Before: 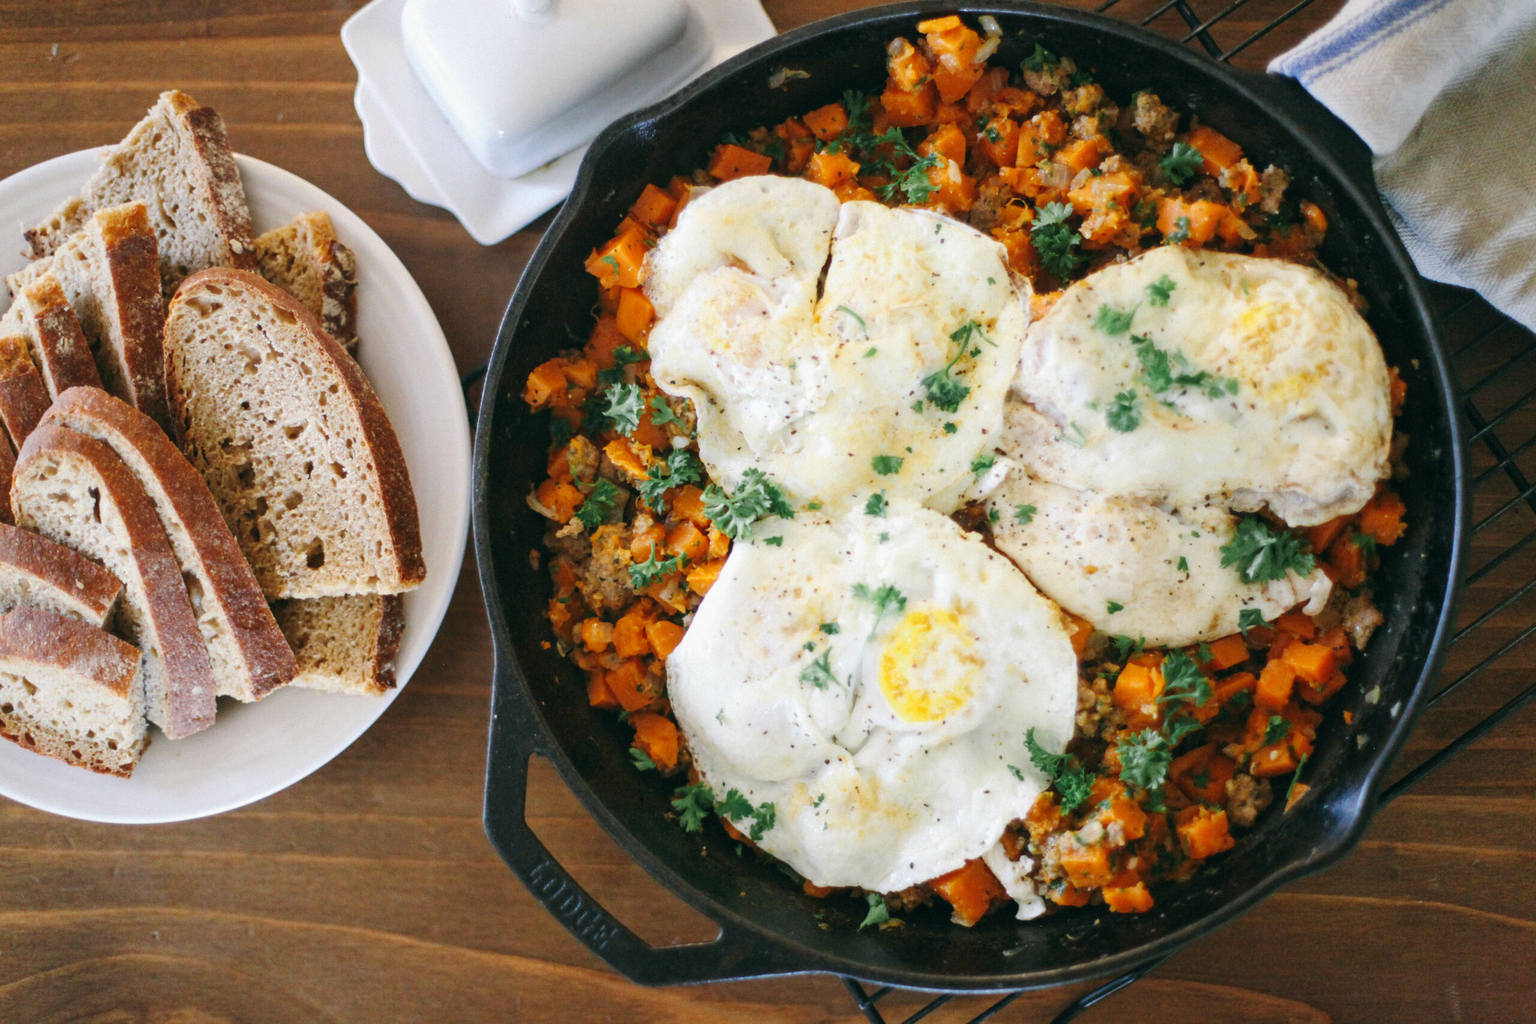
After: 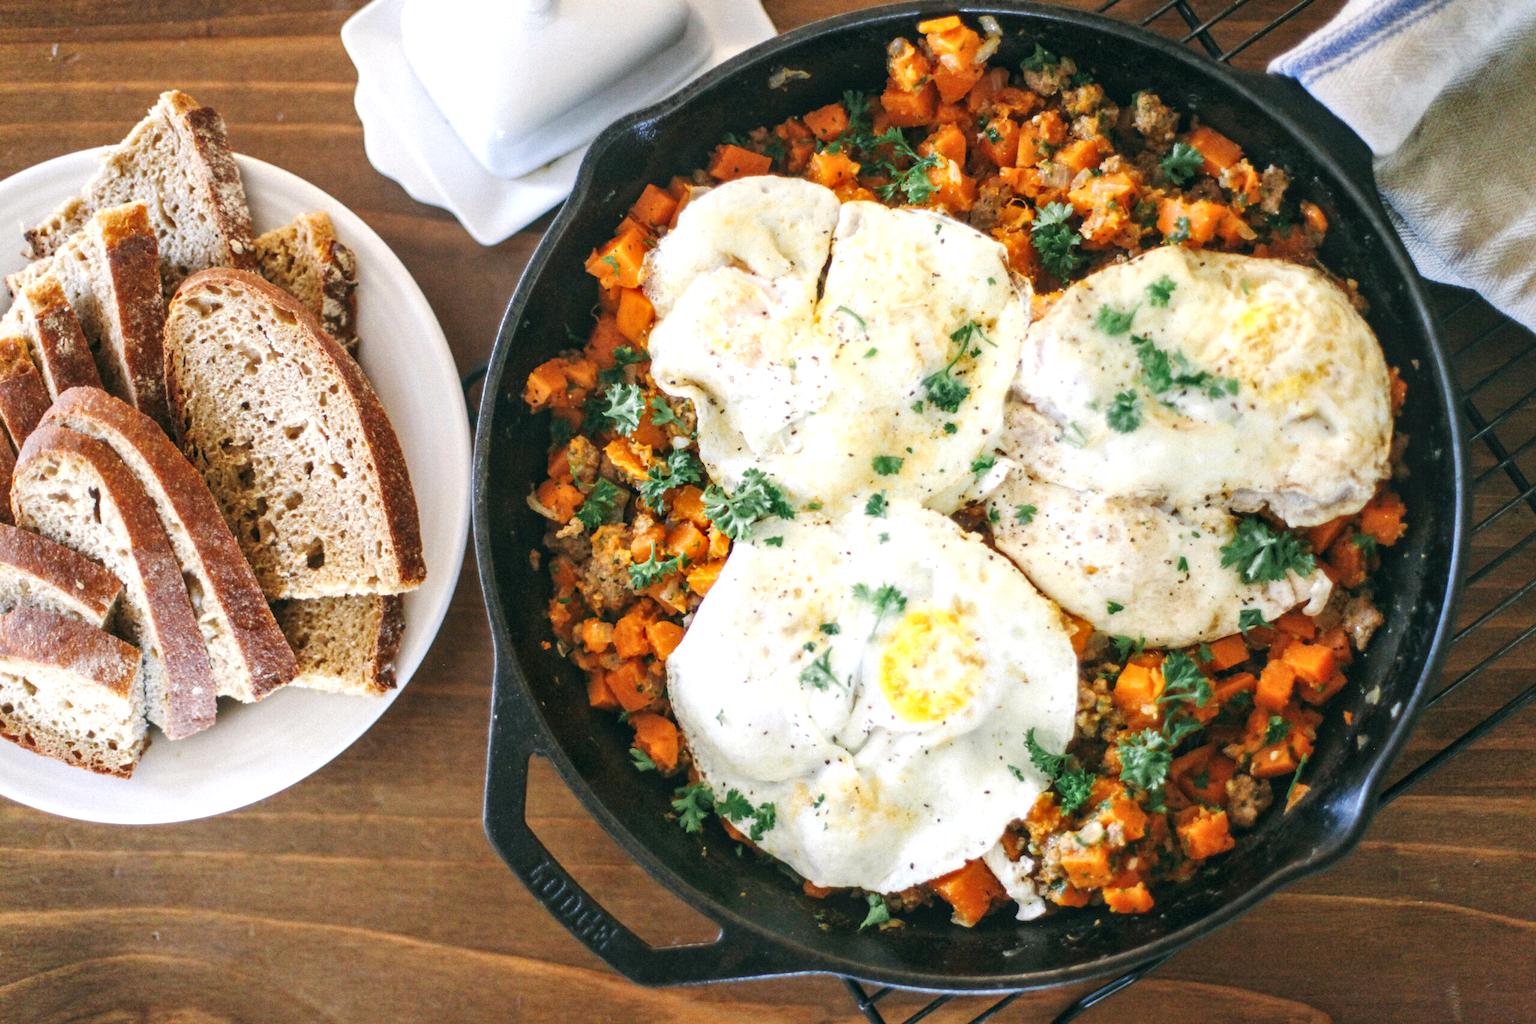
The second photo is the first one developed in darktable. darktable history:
local contrast: on, module defaults
exposure: black level correction 0, exposure 0.395 EV, compensate exposure bias true, compensate highlight preservation false
